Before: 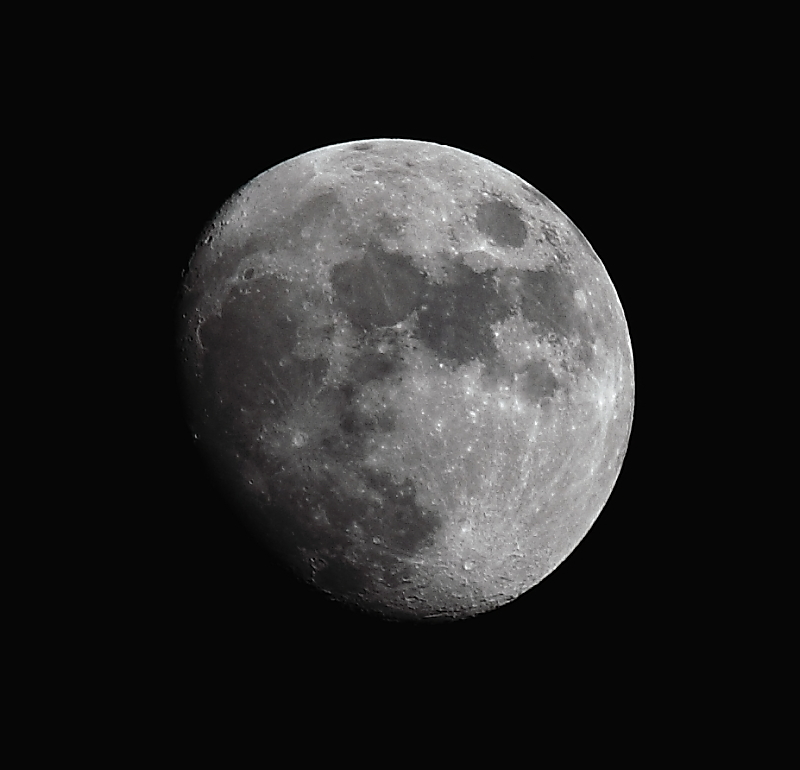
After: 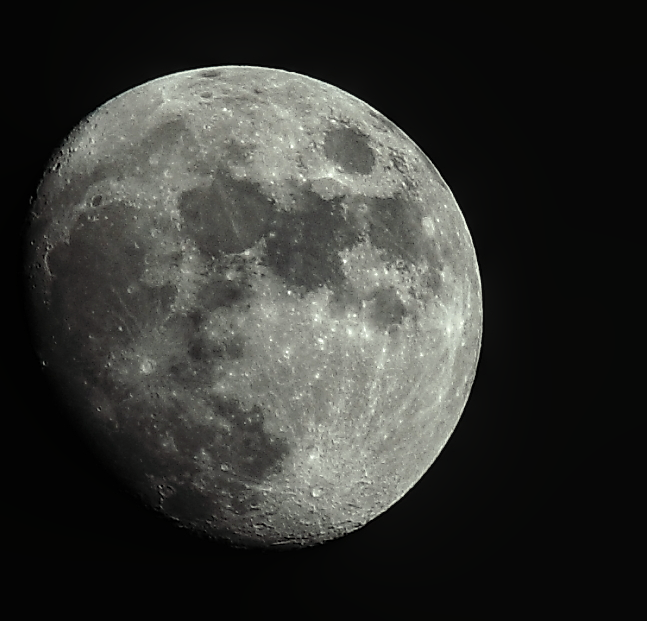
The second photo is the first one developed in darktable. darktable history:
local contrast: detail 130%
color correction: highlights a* -4.29, highlights b* 7.27
crop: left 19.054%, top 9.535%, right 0%, bottom 9.7%
